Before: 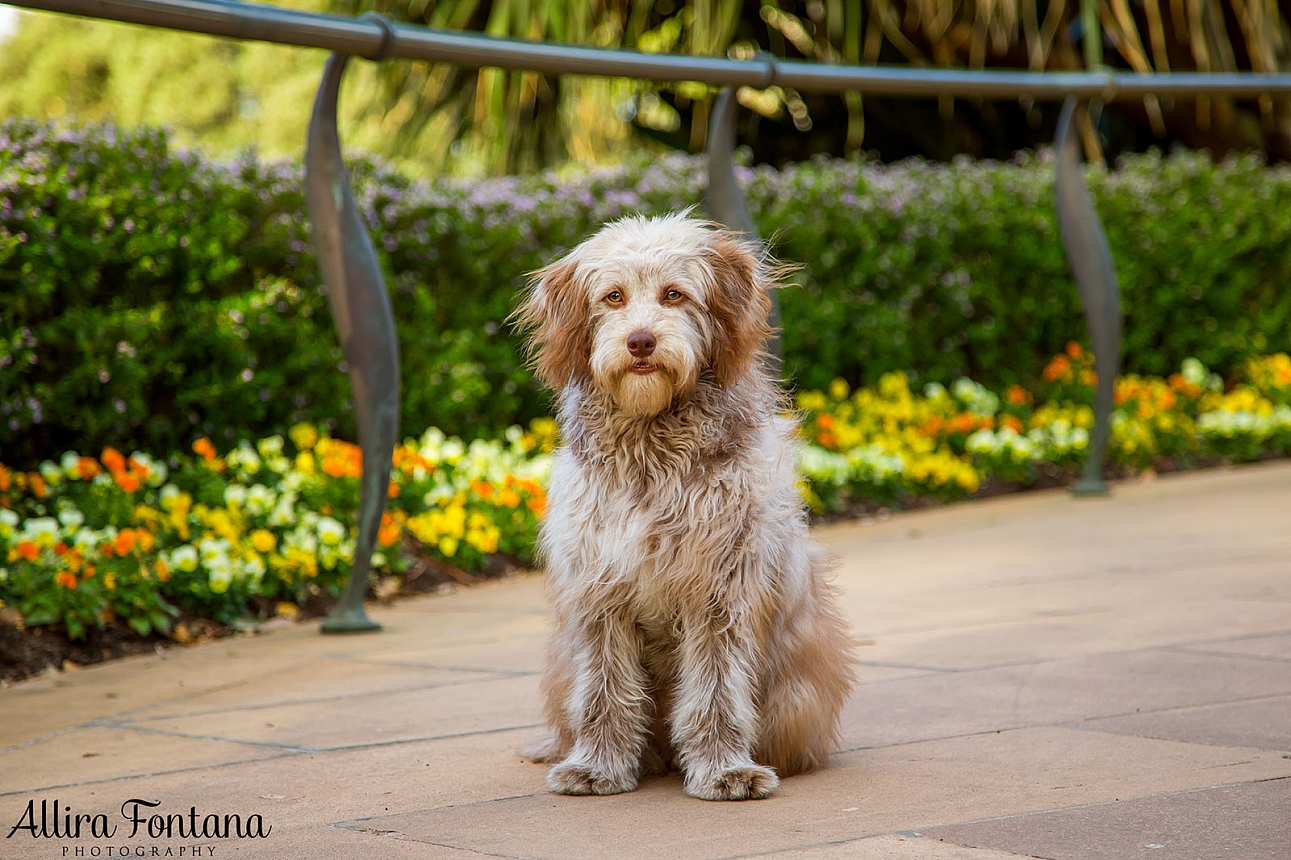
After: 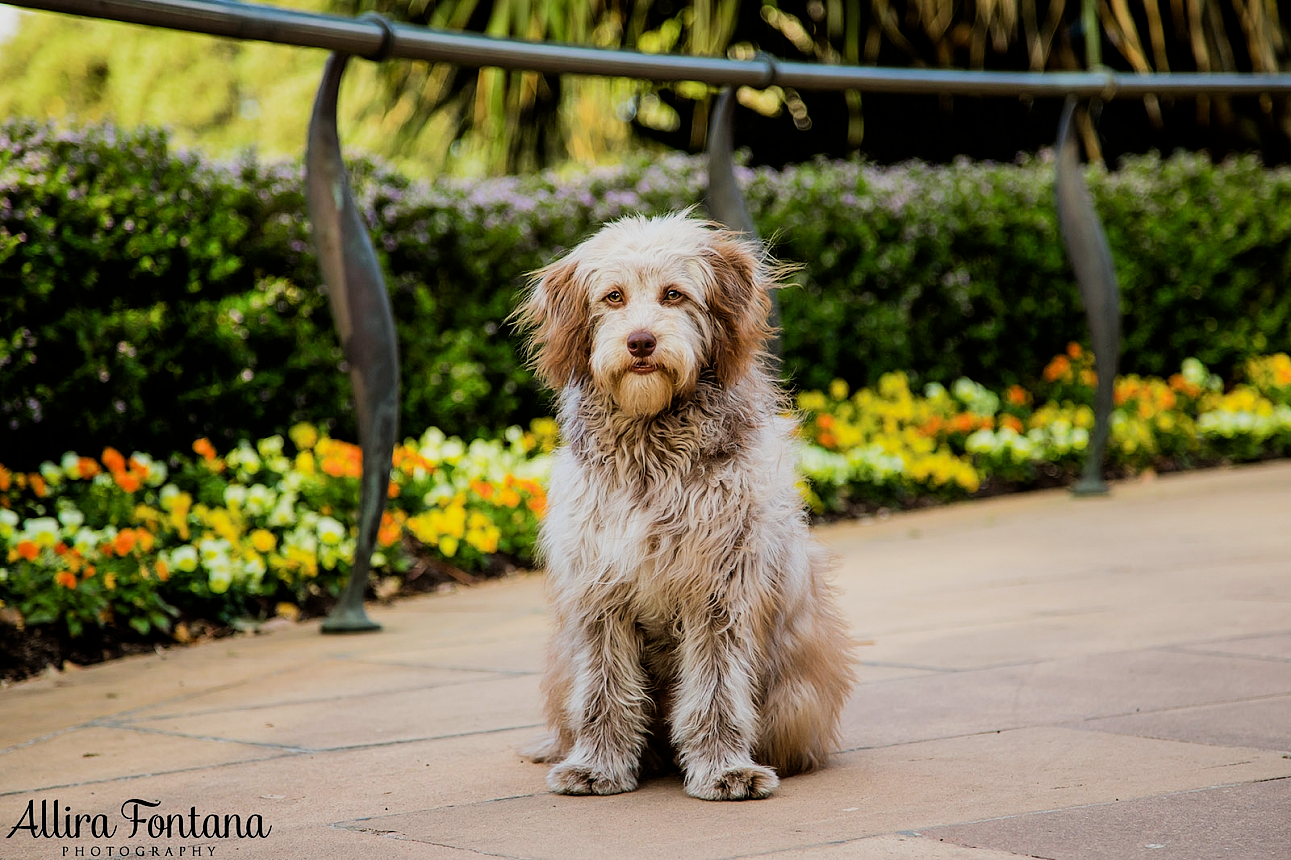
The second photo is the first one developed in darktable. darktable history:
filmic rgb: black relative exposure -5 EV, white relative exposure 3.98 EV, threshold 5.97 EV, hardness 2.89, contrast 1.298, highlights saturation mix -28.61%, enable highlight reconstruction true
